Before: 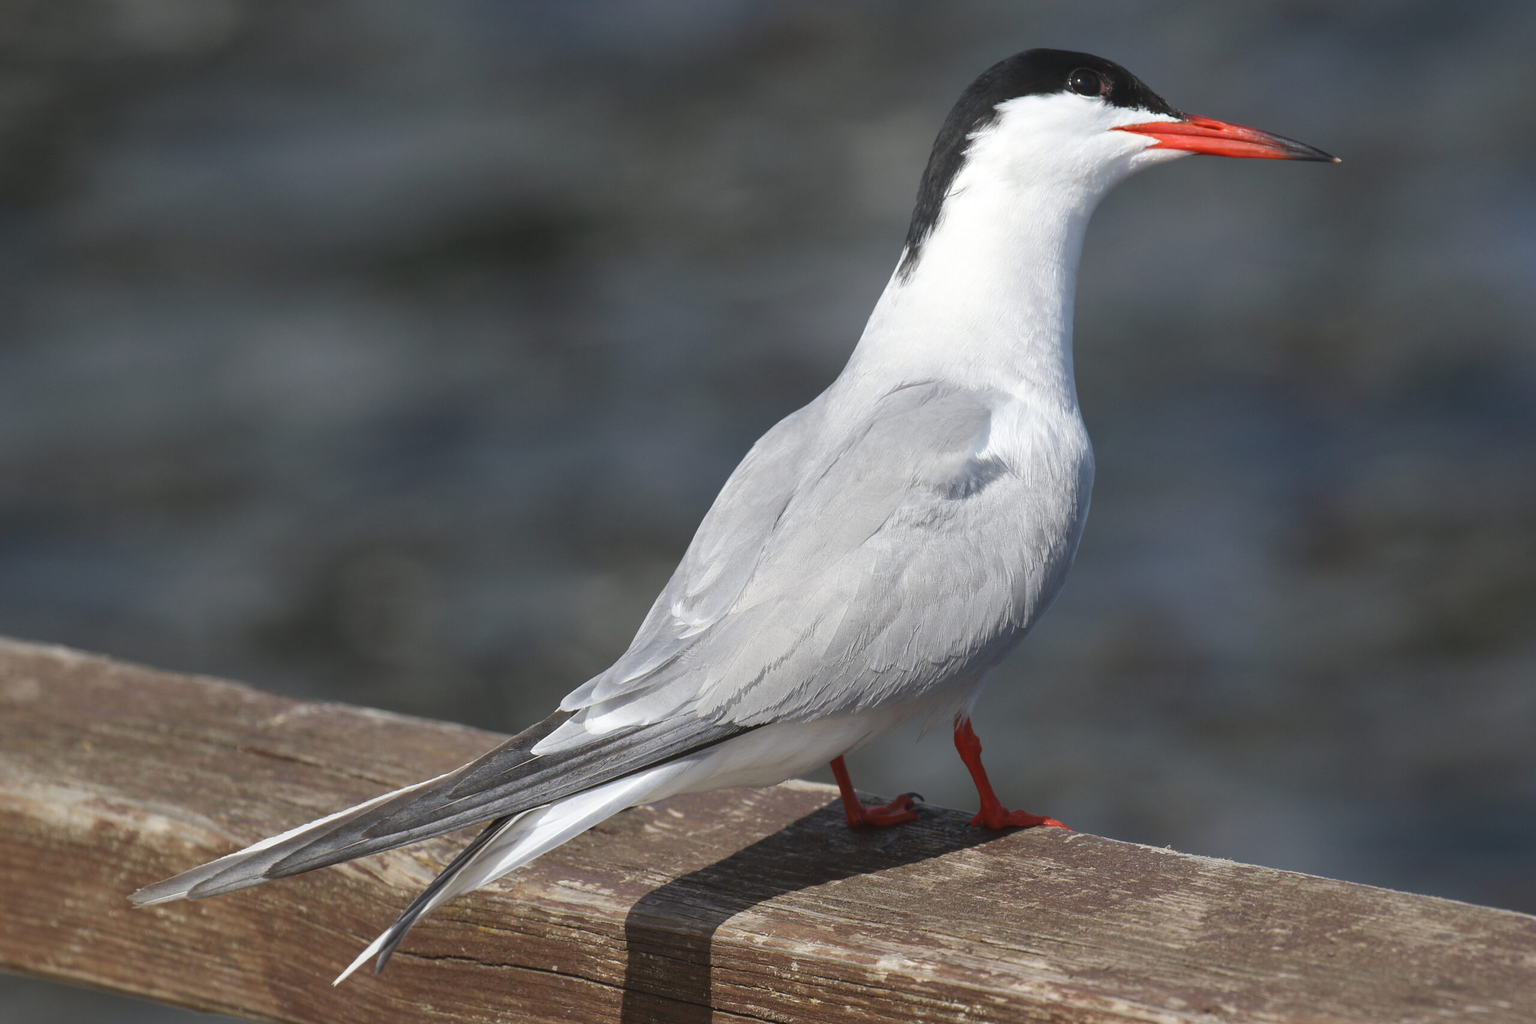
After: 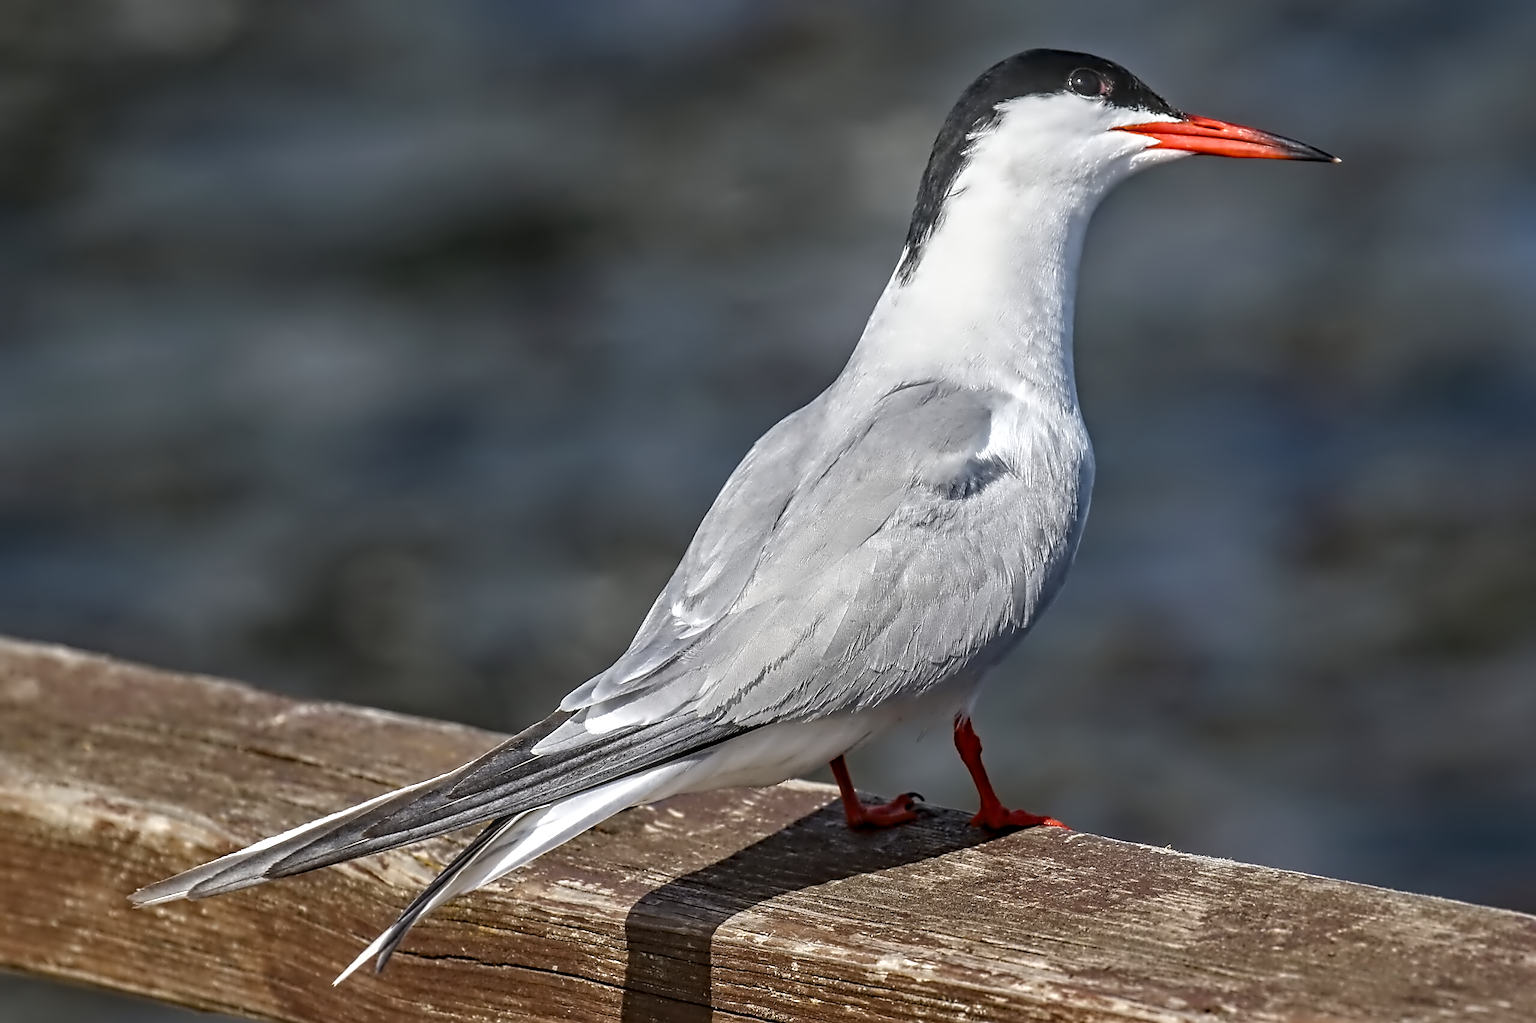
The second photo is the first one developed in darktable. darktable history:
contrast equalizer "denoise & sharpen": octaves 7, y [[0.5, 0.542, 0.583, 0.625, 0.667, 0.708], [0.5 ×6], [0.5 ×6], [0, 0.033, 0.067, 0.1, 0.133, 0.167], [0, 0.05, 0.1, 0.15, 0.2, 0.25]]
sharpen "sharpen": on, module defaults
haze removal: compatibility mode true, adaptive false
denoise (profiled): preserve shadows 1.3, scattering 0.018, a [-1, 0, 0], compensate highlight preservation false
color balance rgb "basic colorfulness: standard": perceptual saturation grading › global saturation 20%, perceptual saturation grading › highlights -25%, perceptual saturation grading › shadows 25%
local contrast "clarity": highlights 0%, shadows 0%, detail 133%
